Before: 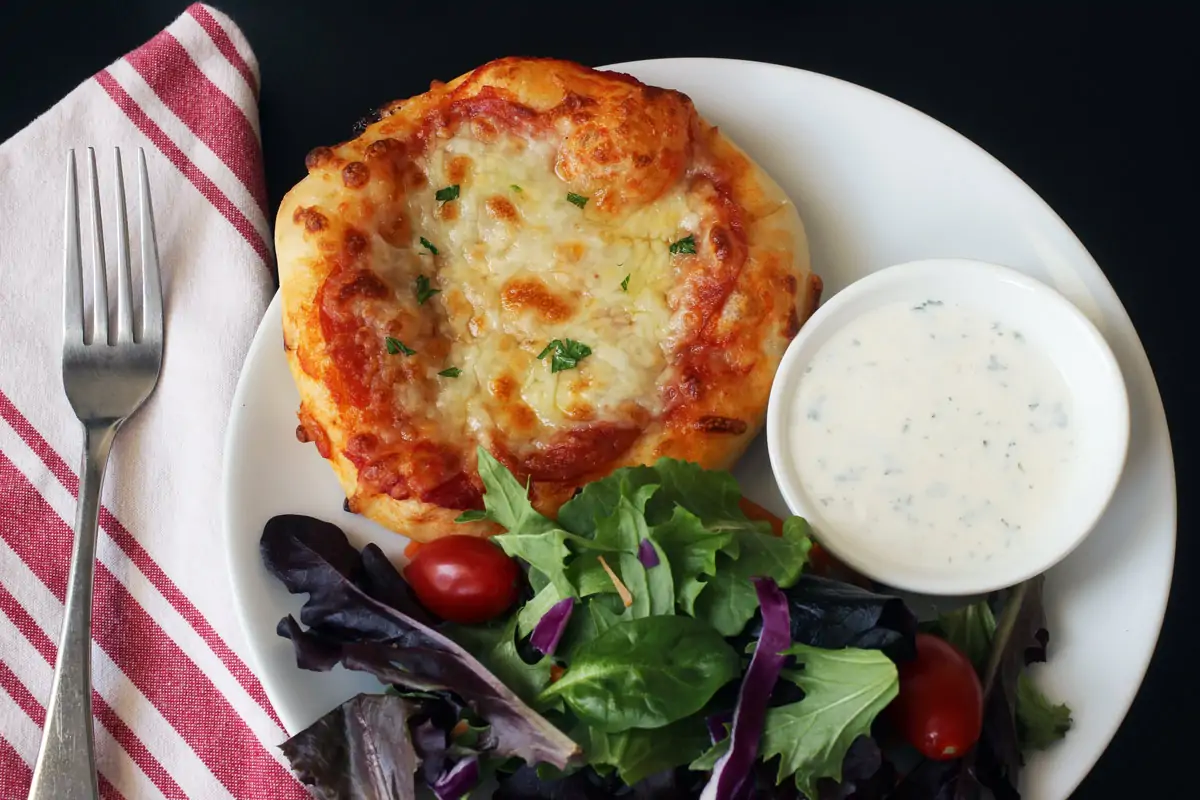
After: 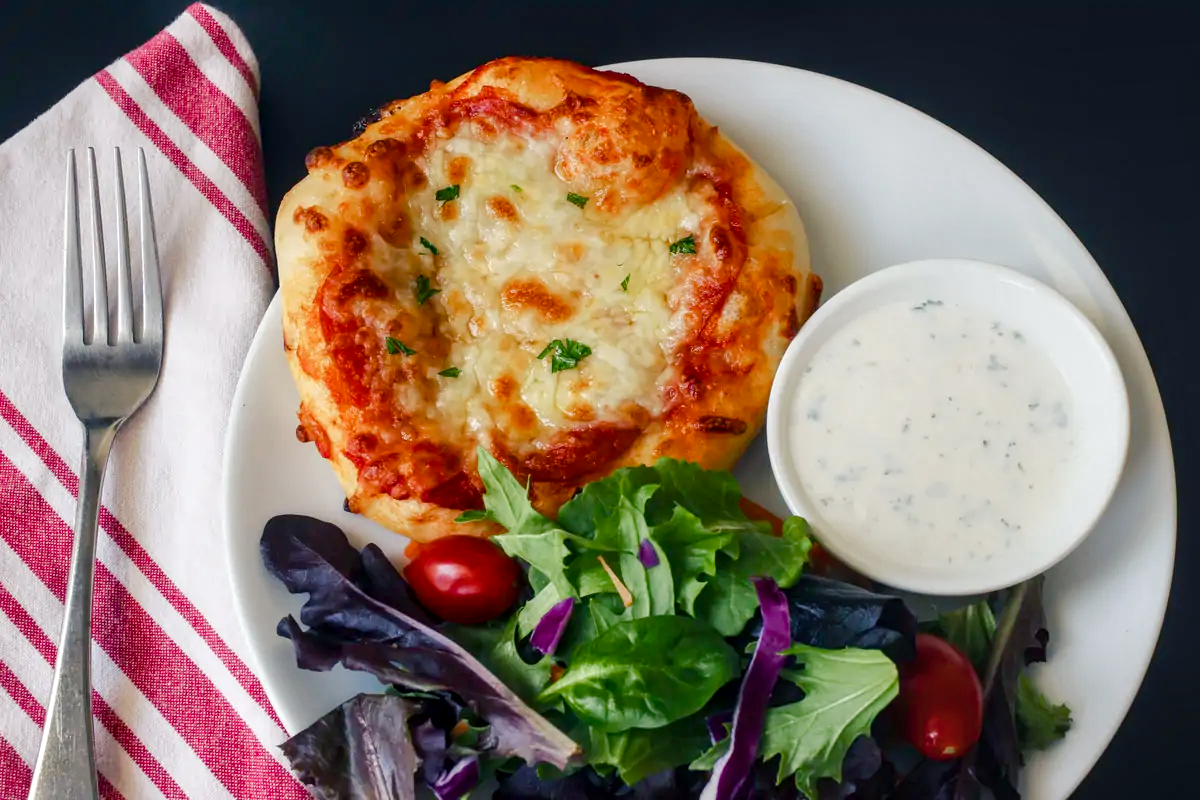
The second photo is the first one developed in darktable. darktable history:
color balance rgb: shadows lift › chroma 4.127%, shadows lift › hue 252.21°, linear chroma grading › global chroma 8.283%, perceptual saturation grading › global saturation 20%, perceptual saturation grading › highlights -49.805%, perceptual saturation grading › shadows 24.563%, perceptual brilliance grading › mid-tones 10.639%, perceptual brilliance grading › shadows 14.413%
local contrast: on, module defaults
